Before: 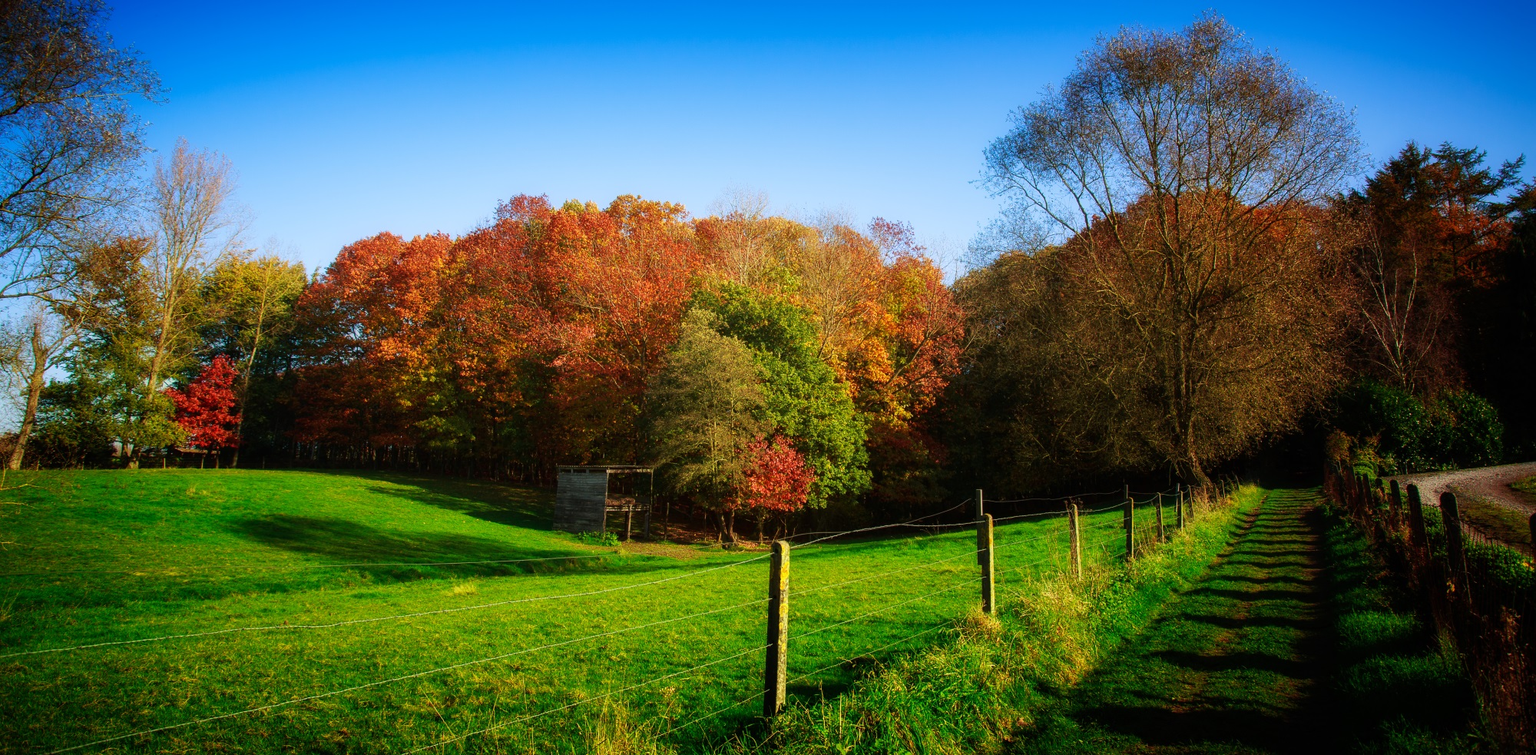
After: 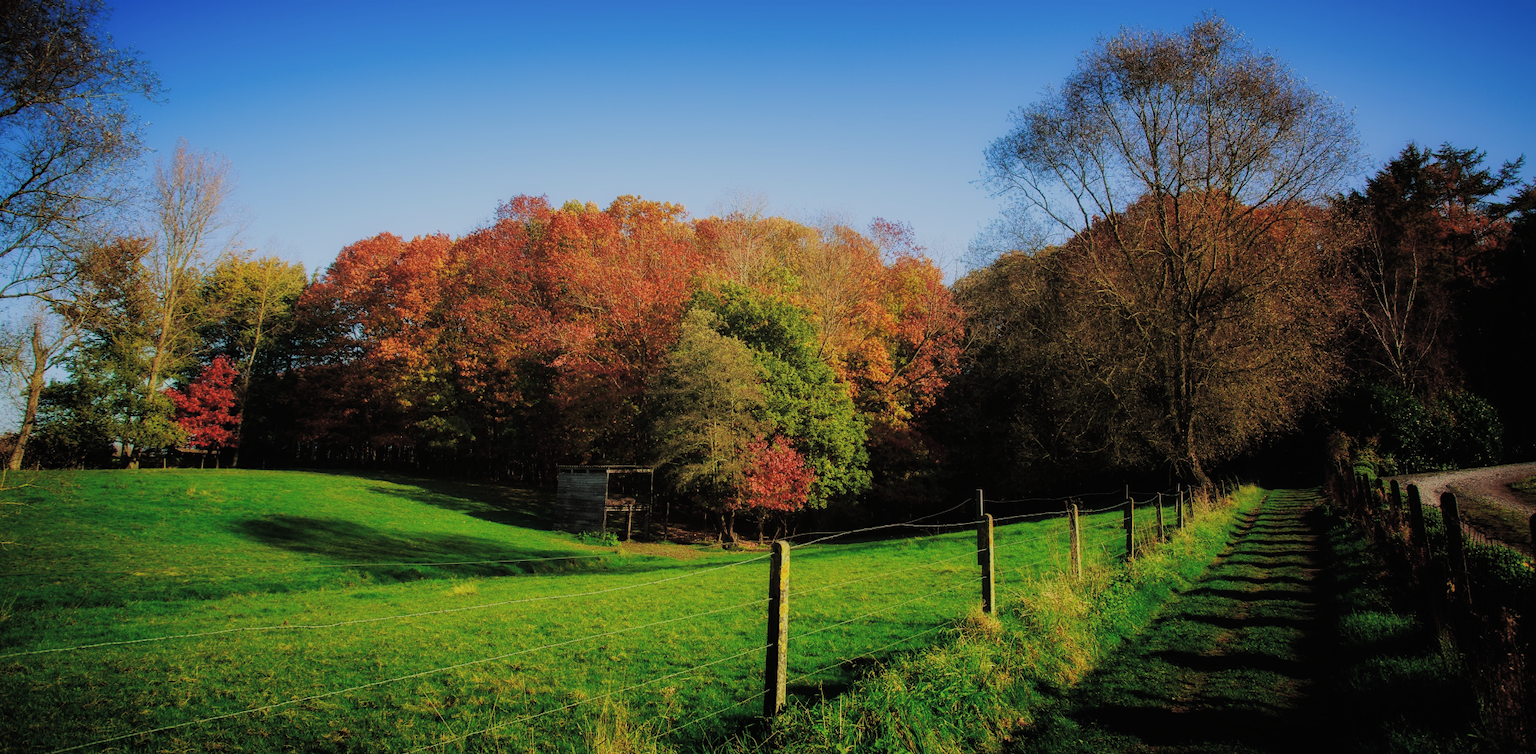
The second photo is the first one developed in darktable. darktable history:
white balance: emerald 1
exposure: black level correction -0.014, exposure -0.193 EV, compensate highlight preservation false
filmic rgb: black relative exposure -4.88 EV, hardness 2.82
